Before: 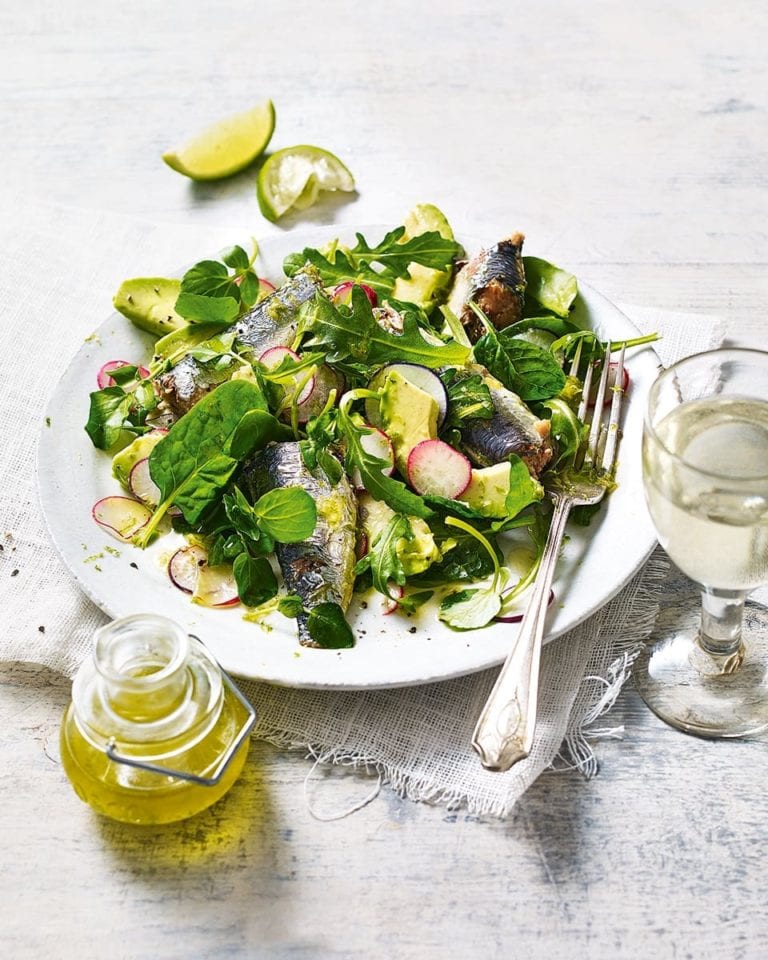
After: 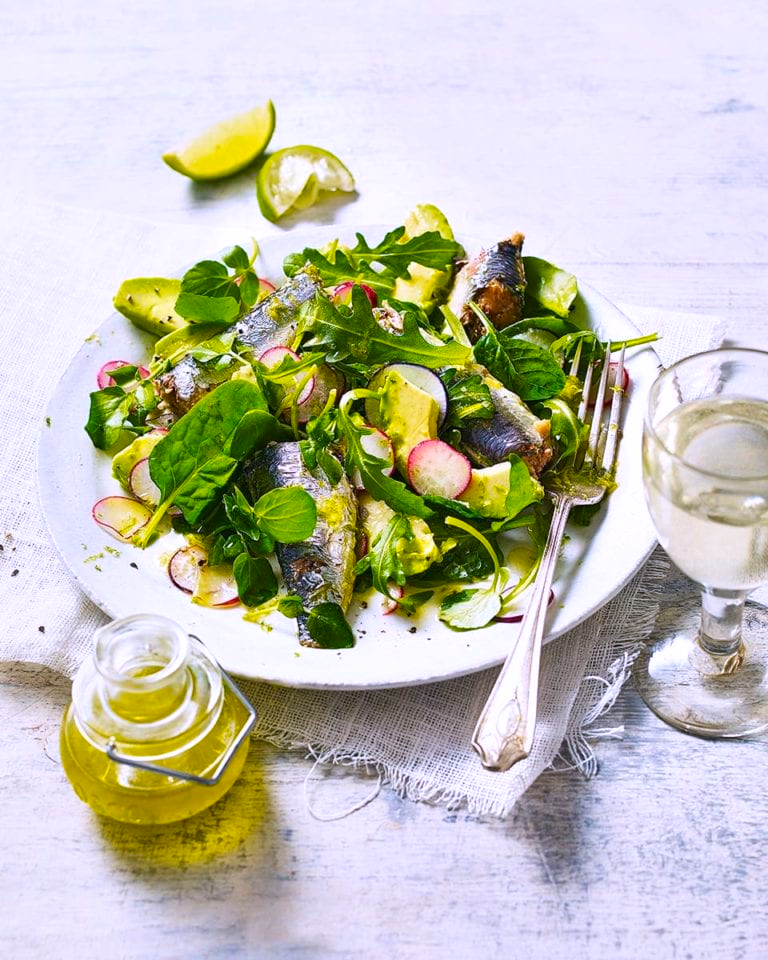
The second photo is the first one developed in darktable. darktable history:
color balance rgb: linear chroma grading › global chroma 9.31%, global vibrance 41.49%
white balance: red 1.004, blue 1.096
